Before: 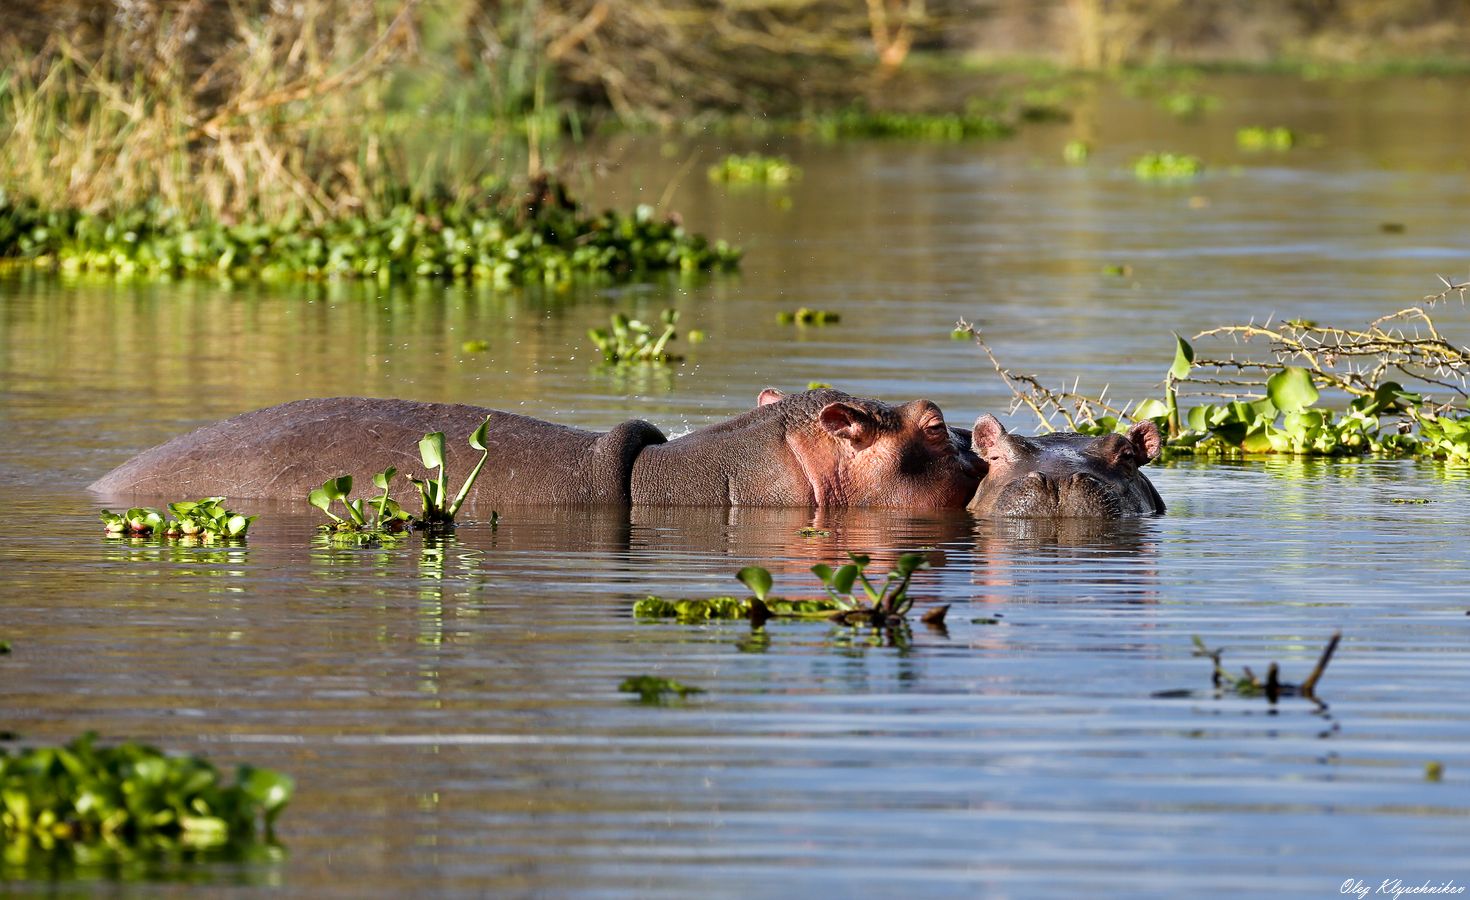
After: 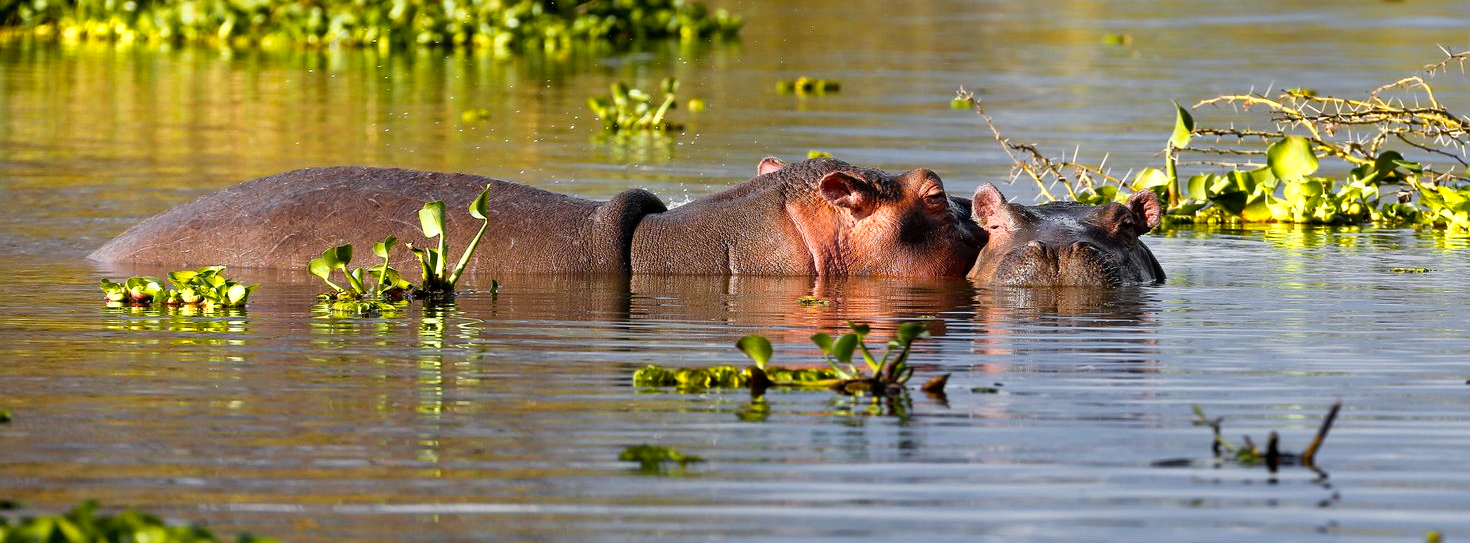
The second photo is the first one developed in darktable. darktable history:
crop and rotate: top 25.692%, bottom 13.956%
color zones: curves: ch0 [(0, 0.511) (0.143, 0.531) (0.286, 0.56) (0.429, 0.5) (0.571, 0.5) (0.714, 0.5) (0.857, 0.5) (1, 0.5)]; ch1 [(0, 0.525) (0.143, 0.705) (0.286, 0.715) (0.429, 0.35) (0.571, 0.35) (0.714, 0.35) (0.857, 0.4) (1, 0.4)]; ch2 [(0, 0.572) (0.143, 0.512) (0.286, 0.473) (0.429, 0.45) (0.571, 0.5) (0.714, 0.5) (0.857, 0.518) (1, 0.518)]
